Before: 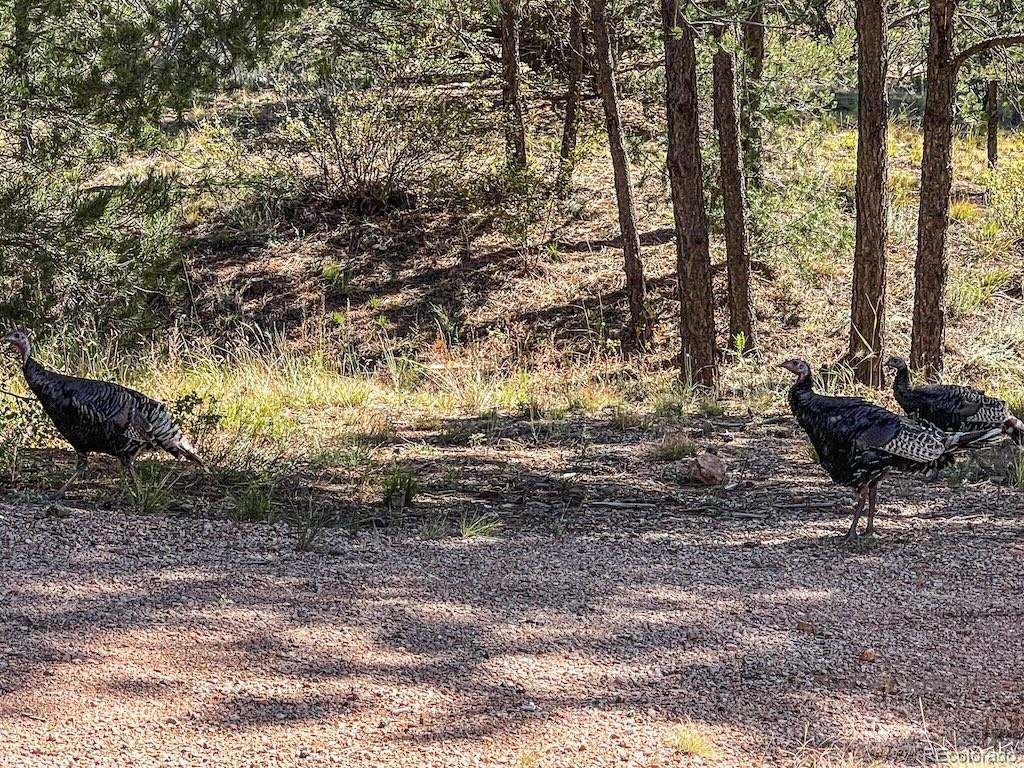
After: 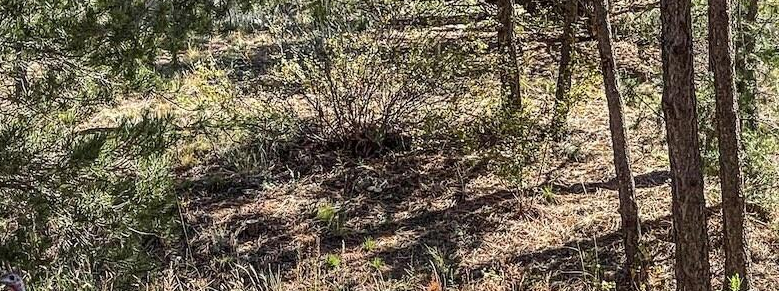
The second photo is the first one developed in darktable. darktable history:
crop: left 0.532%, top 7.651%, right 23.356%, bottom 54.365%
